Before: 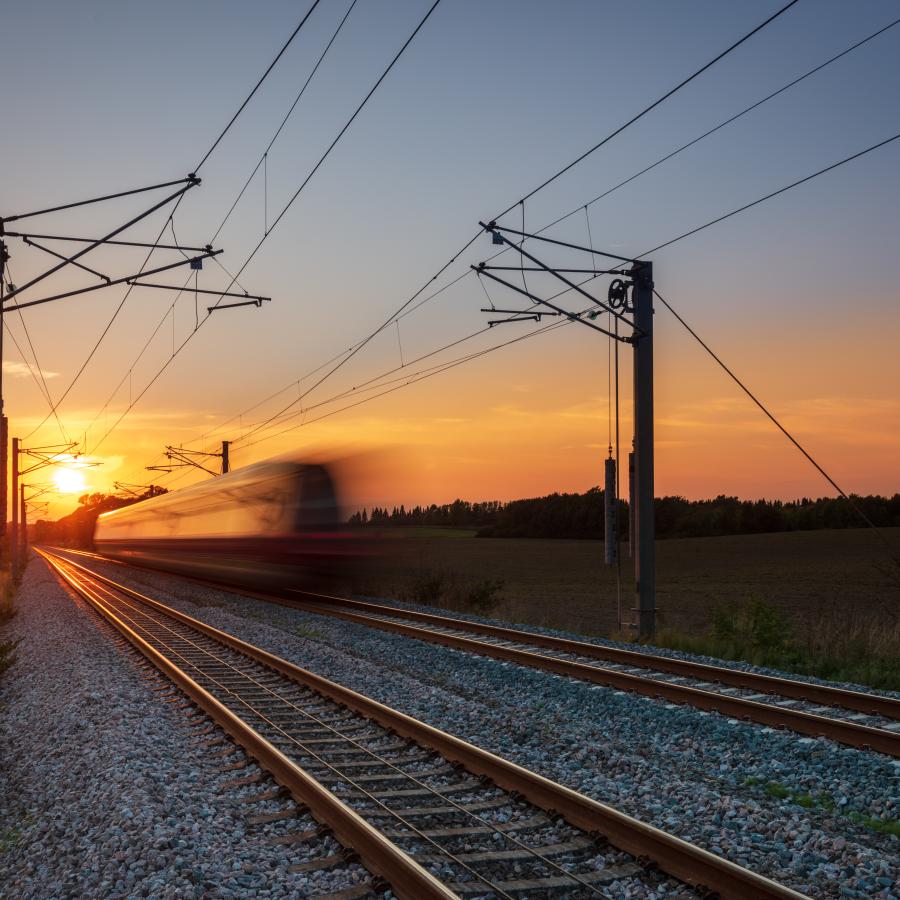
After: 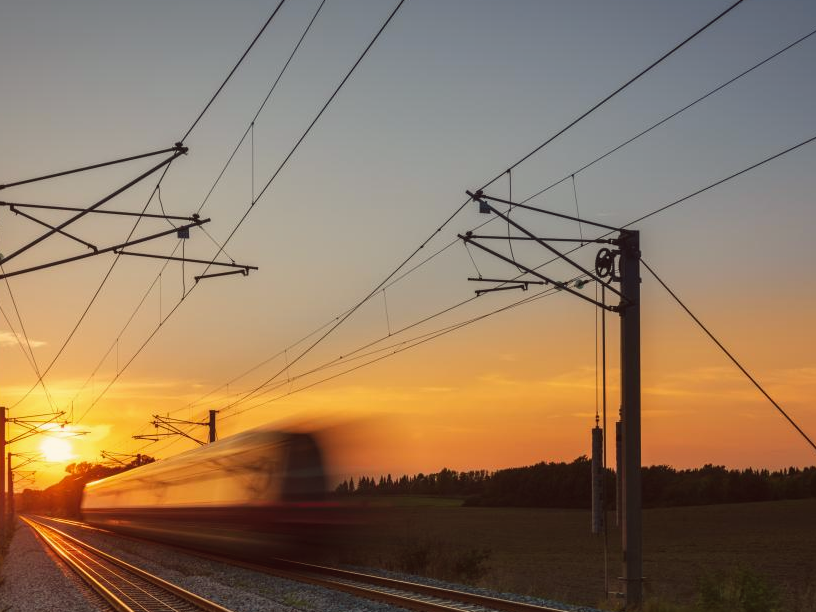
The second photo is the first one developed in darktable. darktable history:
color balance: lift [1.005, 1.002, 0.998, 0.998], gamma [1, 1.021, 1.02, 0.979], gain [0.923, 1.066, 1.056, 0.934]
crop: left 1.509%, top 3.452%, right 7.696%, bottom 28.452%
